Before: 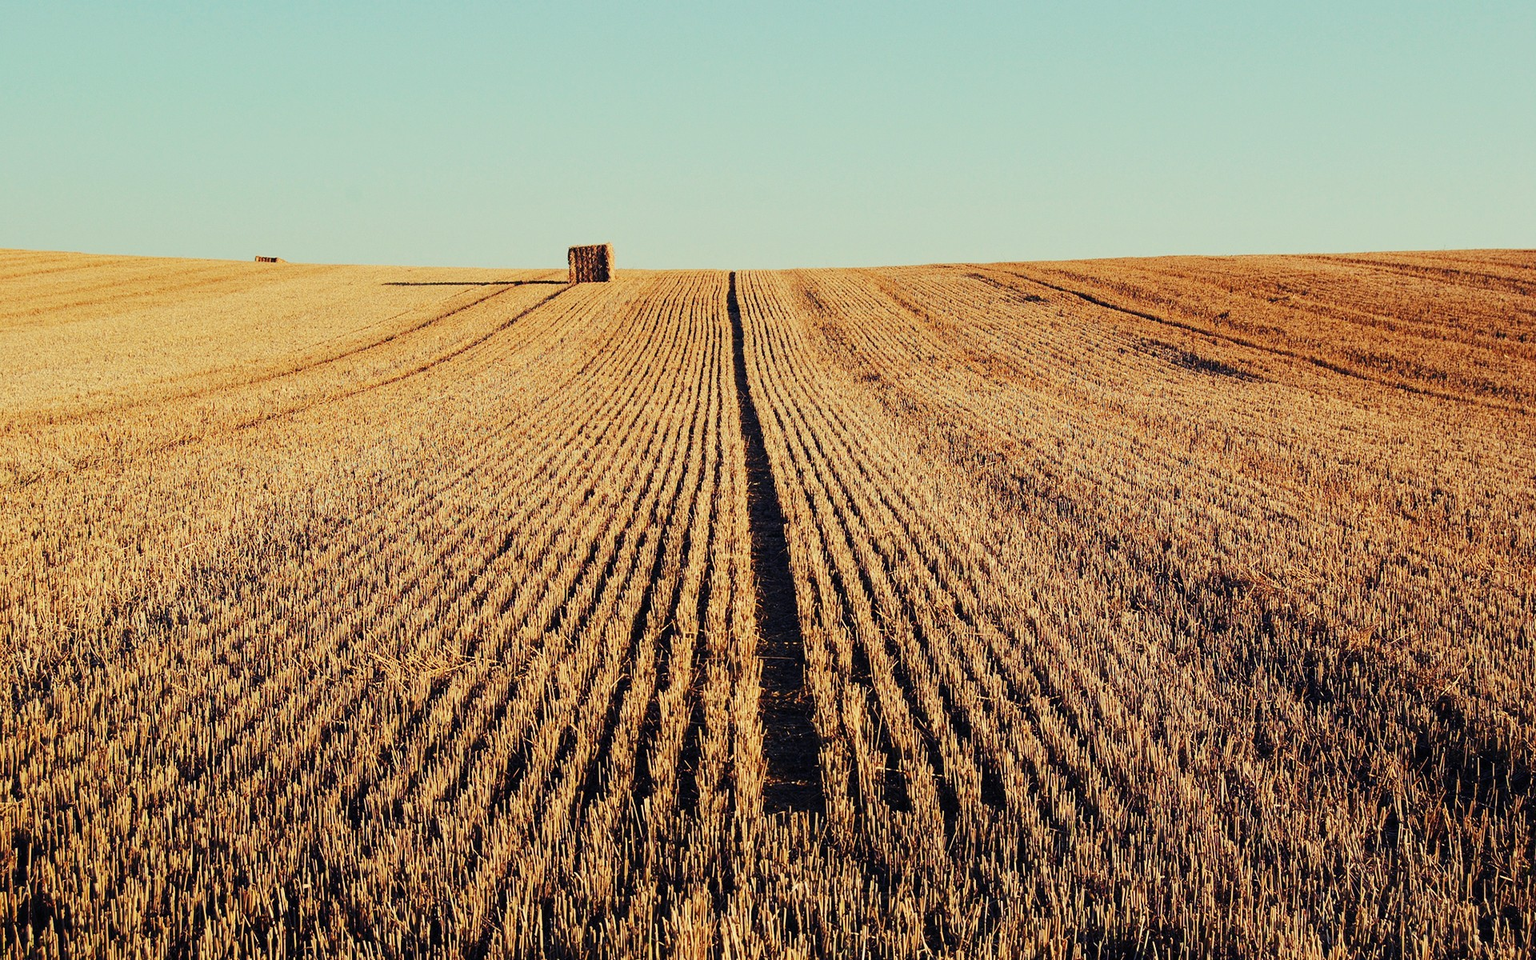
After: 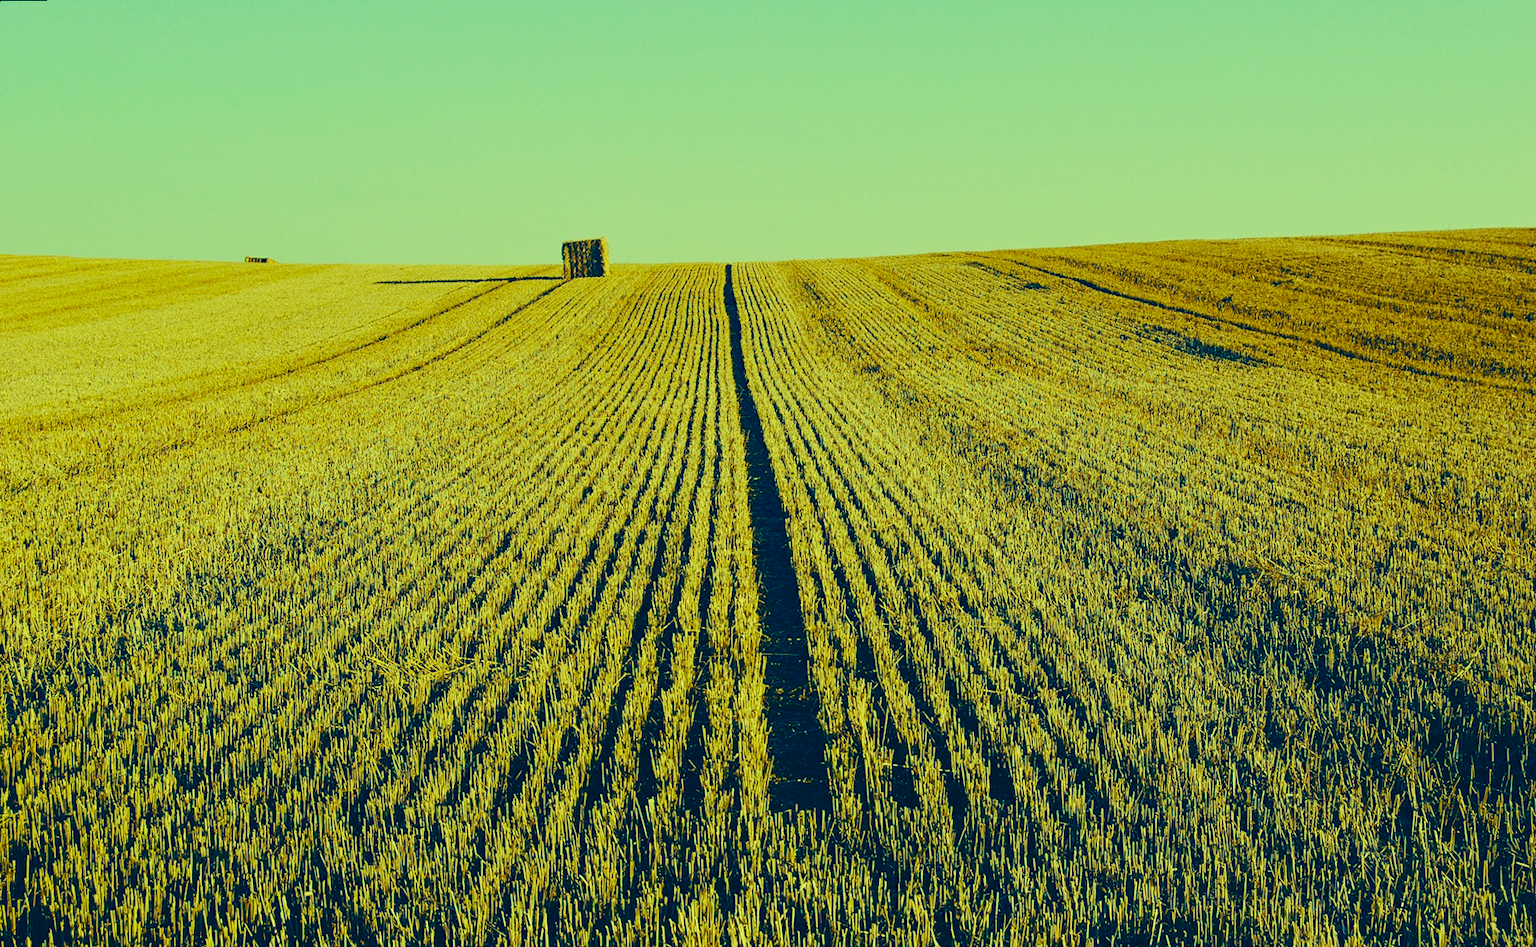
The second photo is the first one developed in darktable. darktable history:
color correction: highlights a* -15.58, highlights b* 40, shadows a* -40, shadows b* -26.18
rotate and perspective: rotation -1°, crop left 0.011, crop right 0.989, crop top 0.025, crop bottom 0.975
color balance rgb: perceptual saturation grading › global saturation 20%, perceptual saturation grading › highlights -25%, perceptual saturation grading › shadows 50%
